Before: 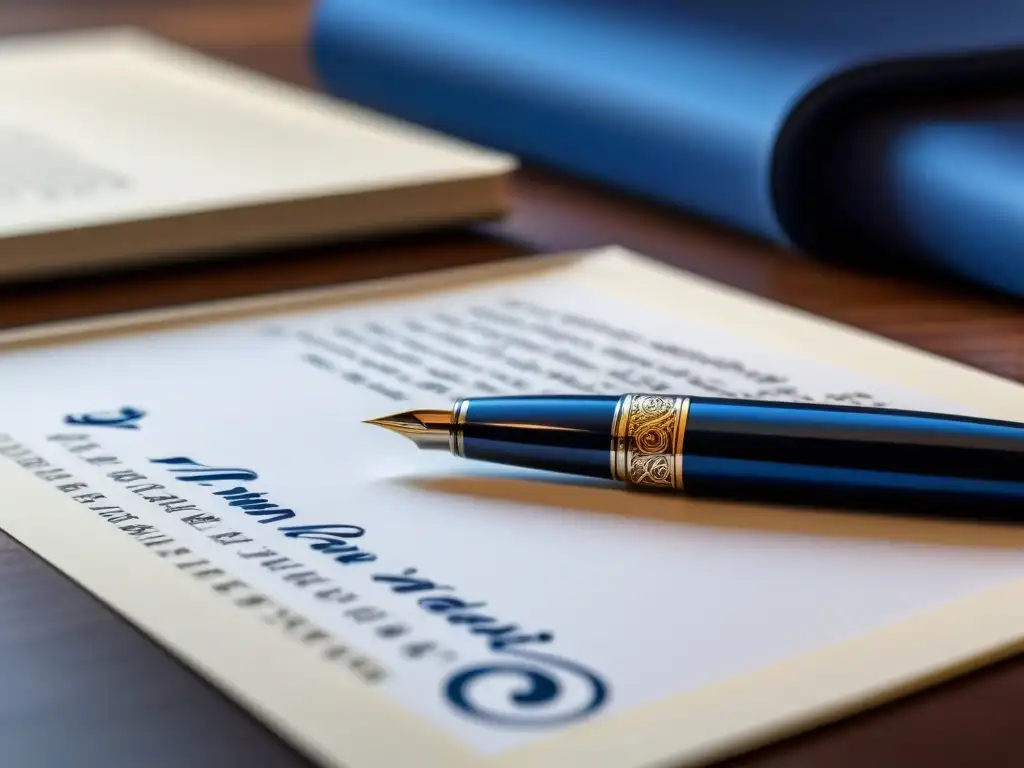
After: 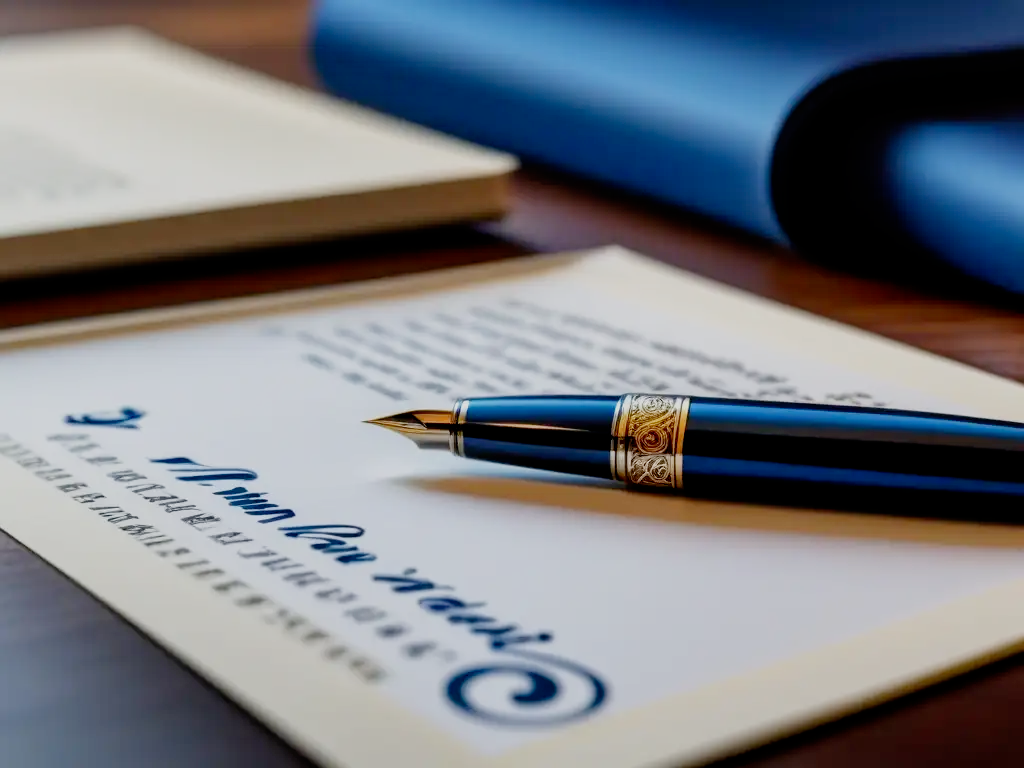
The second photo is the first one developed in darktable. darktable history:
filmic rgb: black relative exposure -7.88 EV, white relative exposure 4.18 EV, hardness 4.05, latitude 50.92%, contrast 1.011, shadows ↔ highlights balance 5.57%, preserve chrominance no, color science v5 (2021)
